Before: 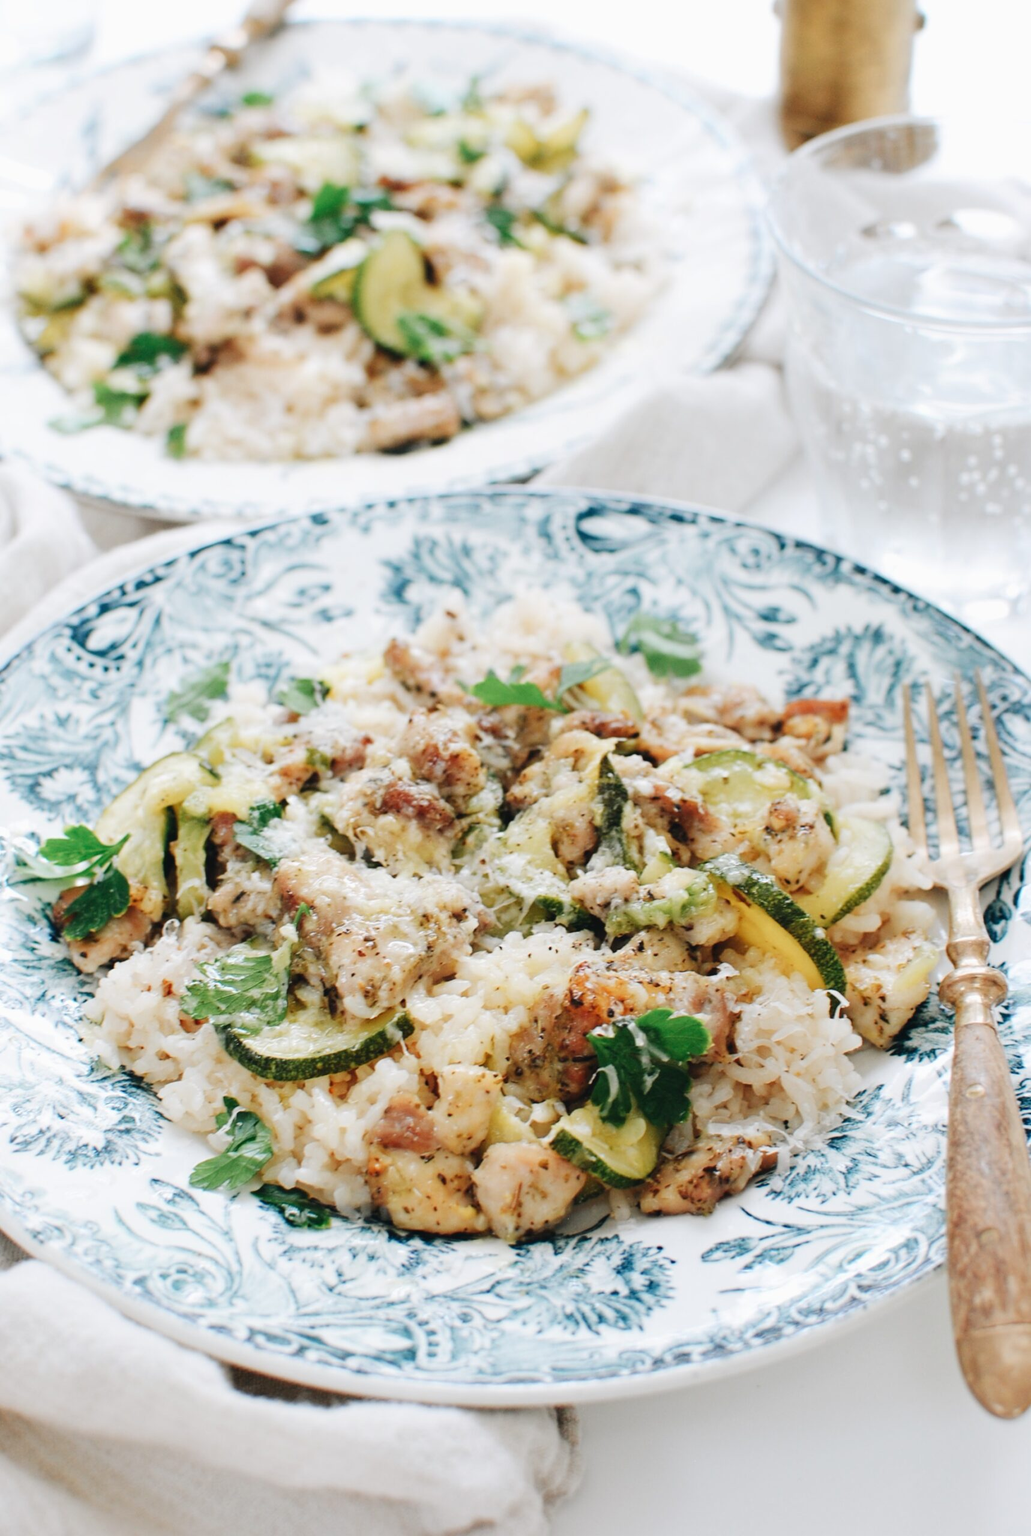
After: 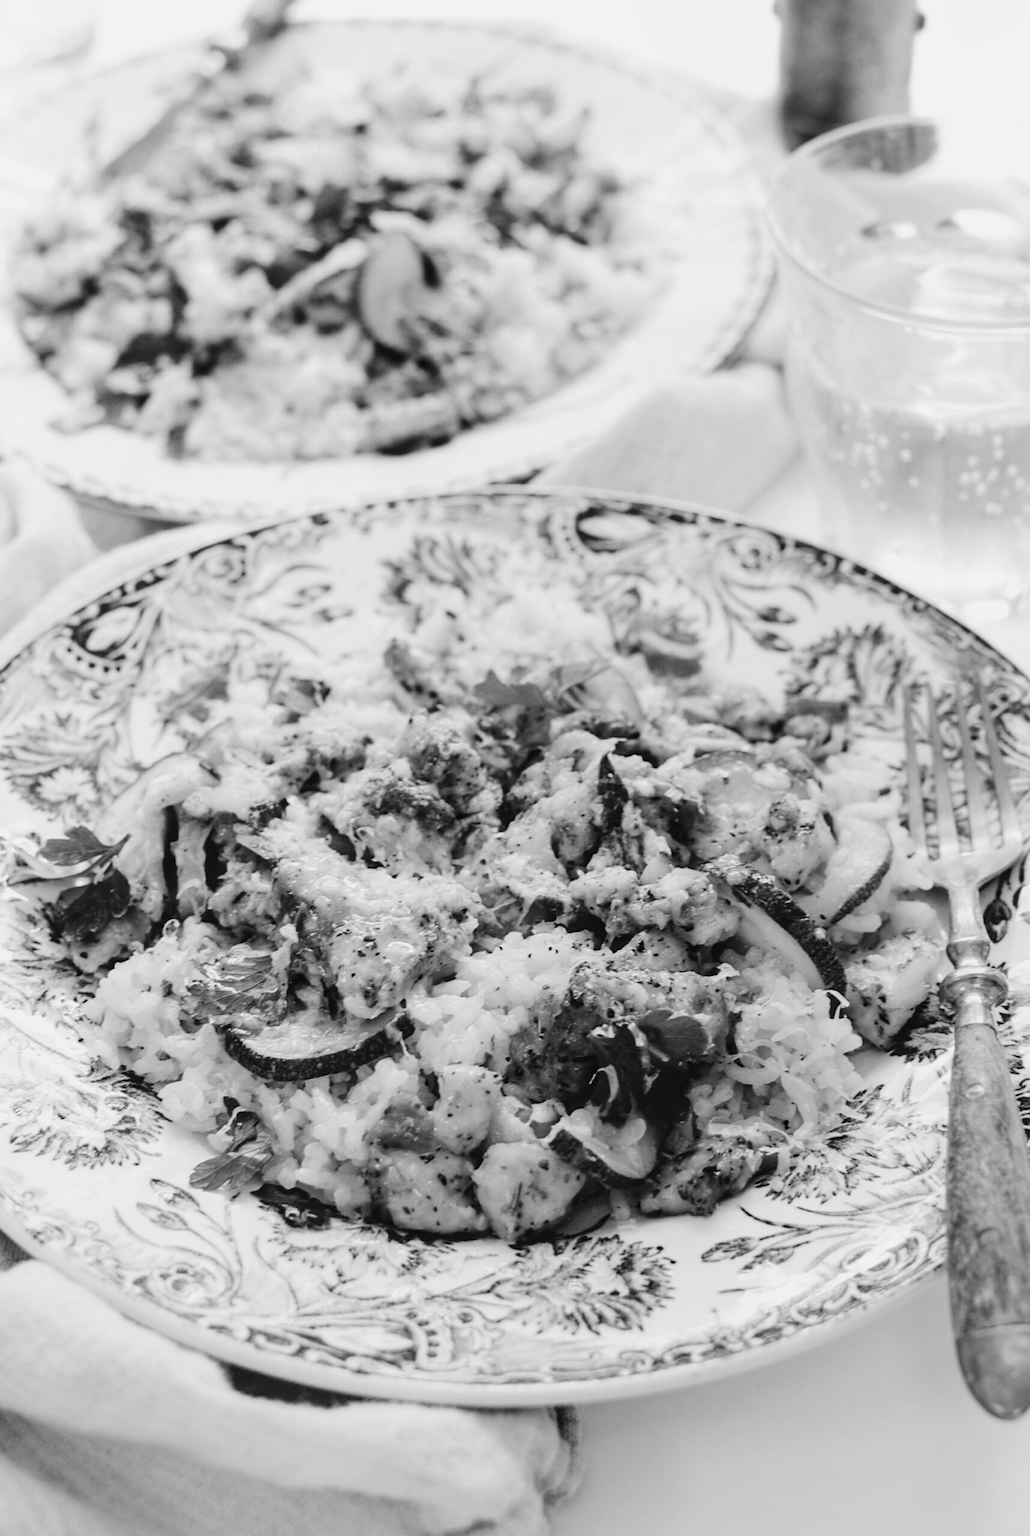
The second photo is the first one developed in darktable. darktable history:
monochrome: on, module defaults
contrast brightness saturation: contrast 0.22, brightness -0.19, saturation 0.24
exposure: exposure -0.177 EV, compensate highlight preservation false
local contrast: detail 110%
